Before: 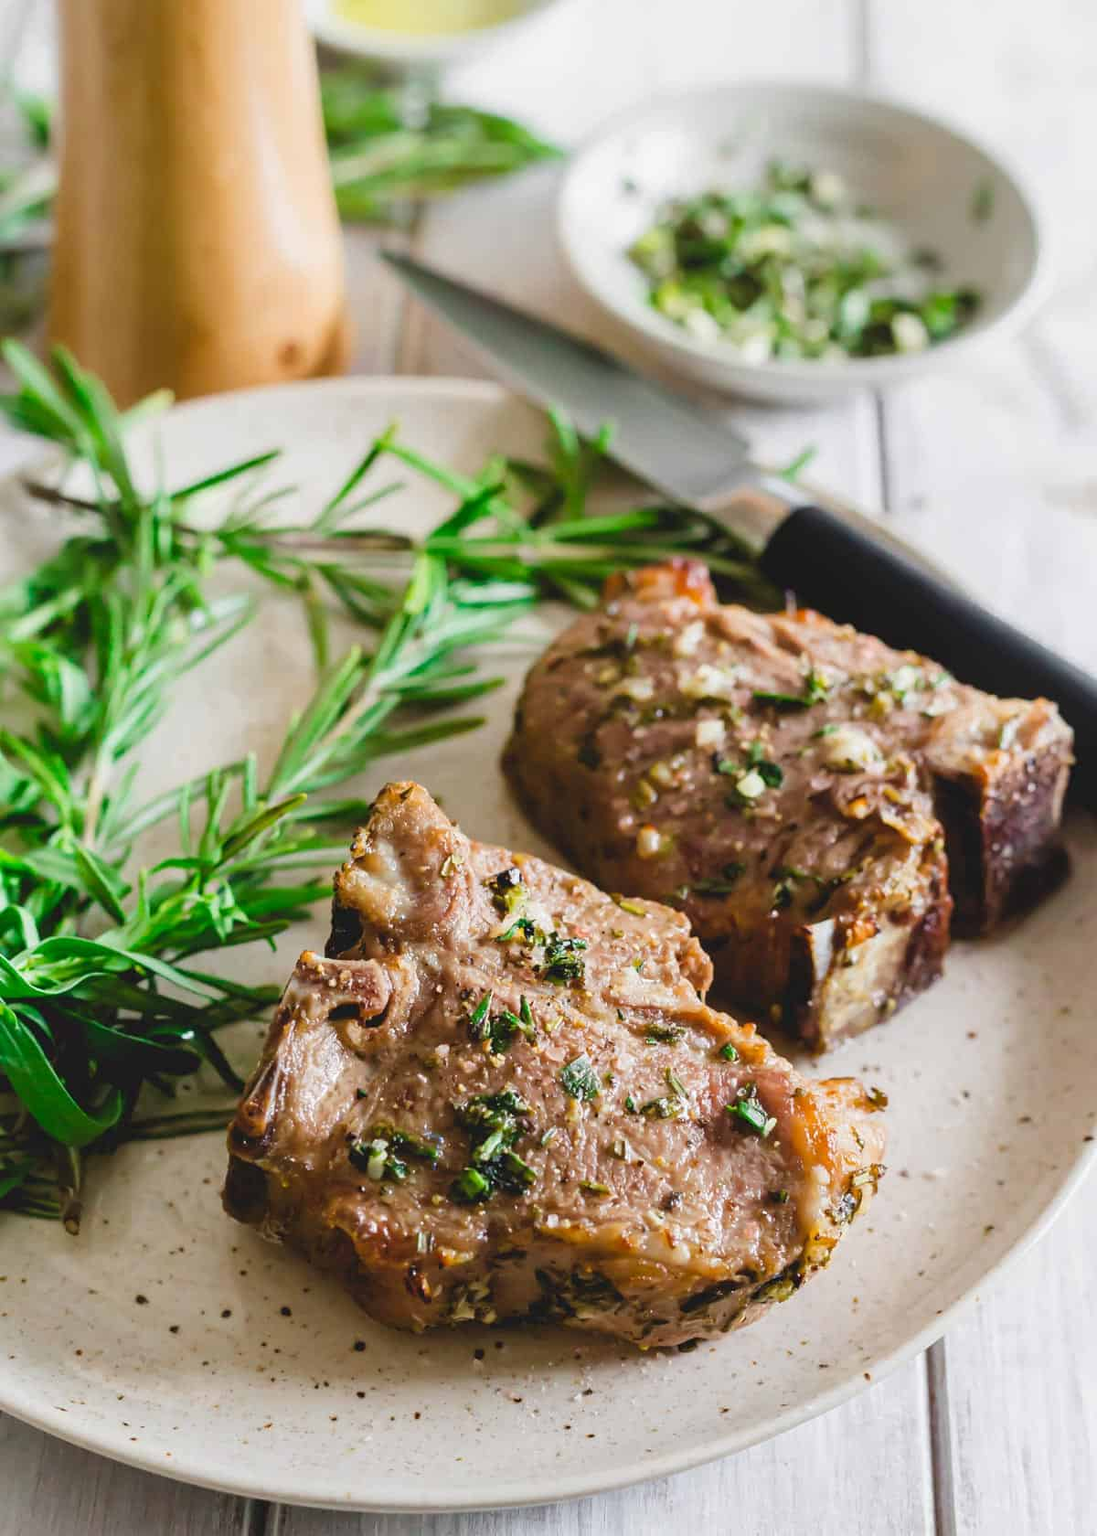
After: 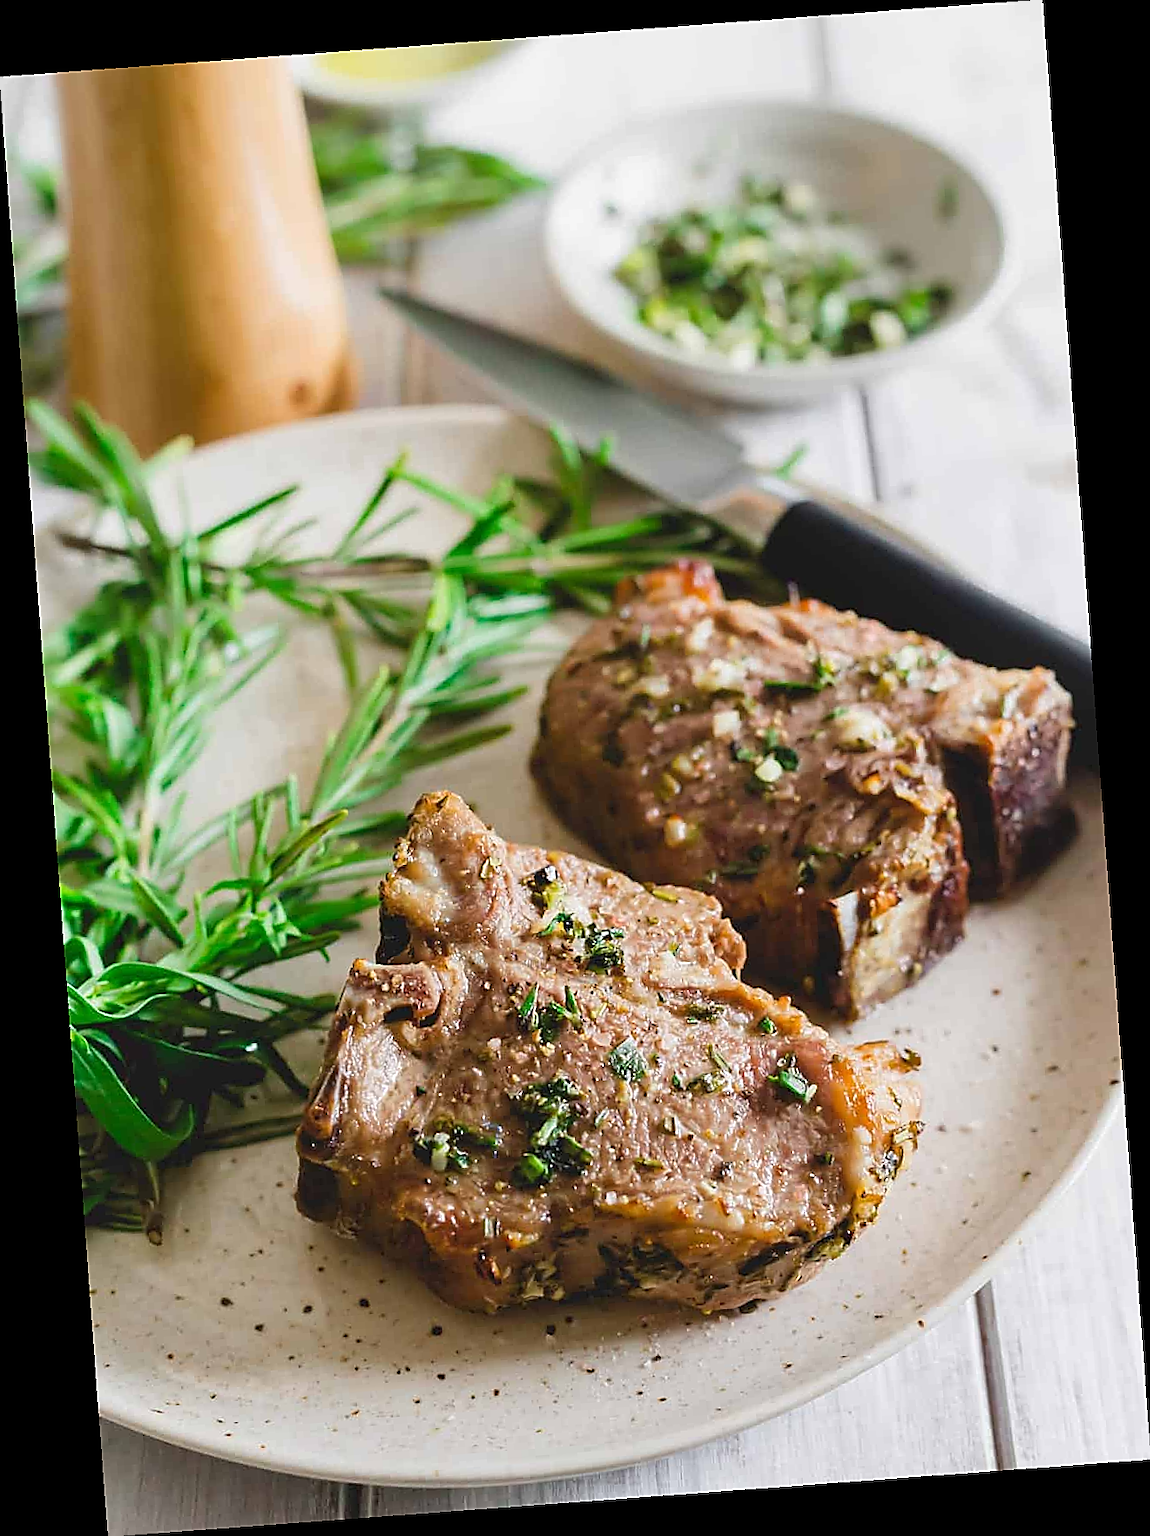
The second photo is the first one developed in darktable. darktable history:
rotate and perspective: rotation -4.25°, automatic cropping off
sharpen: radius 1.4, amount 1.25, threshold 0.7
